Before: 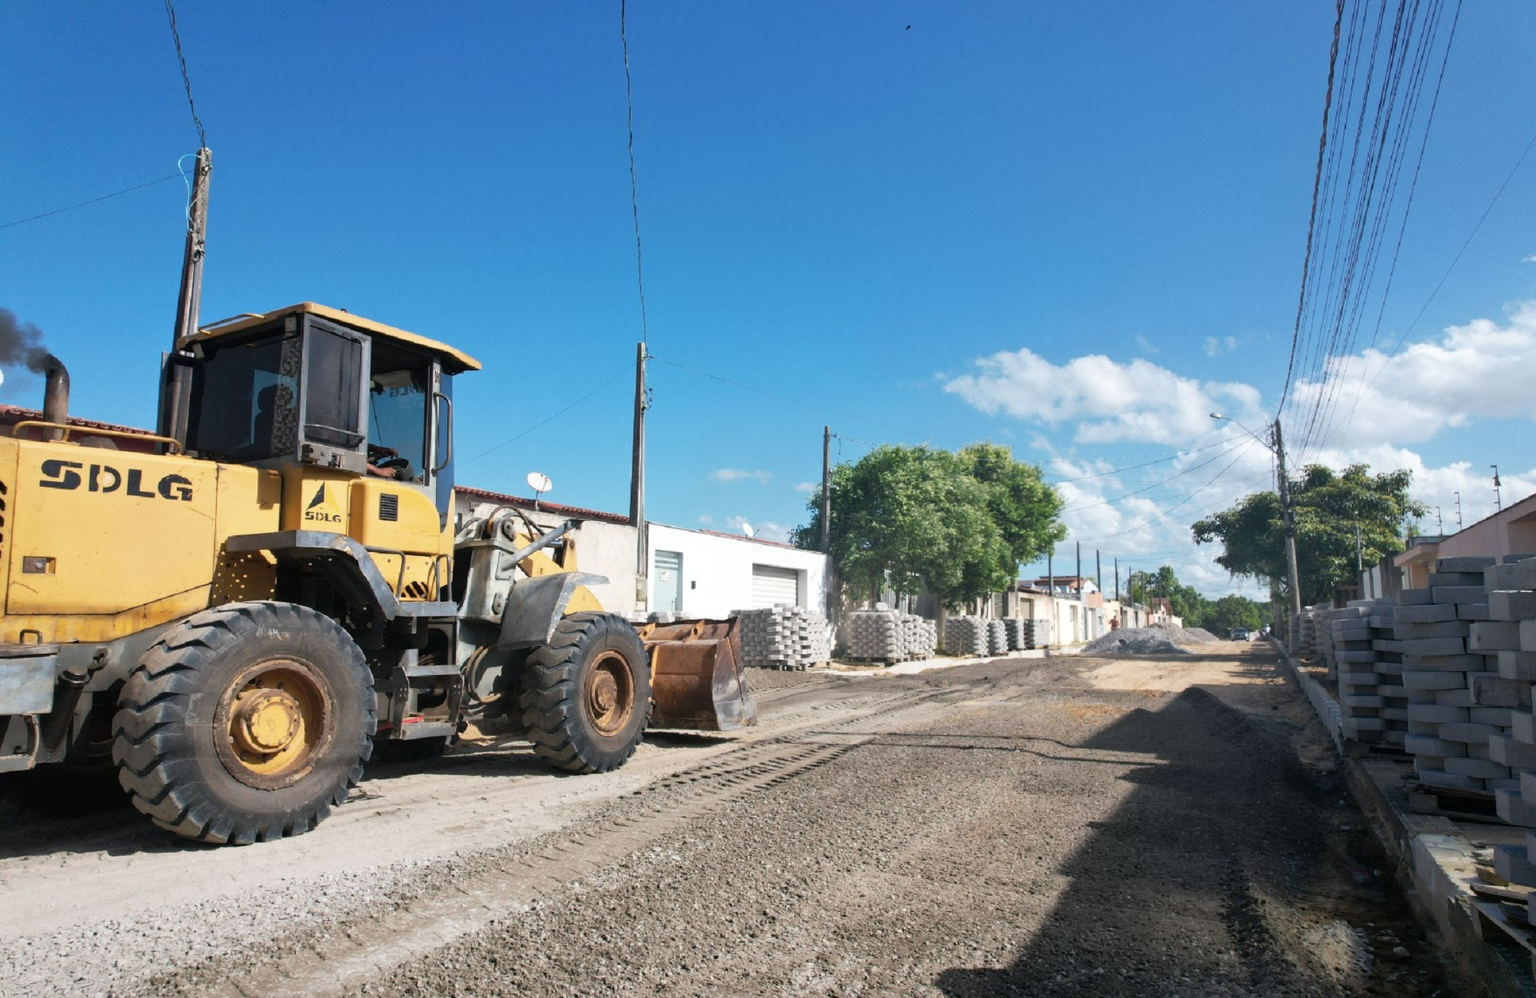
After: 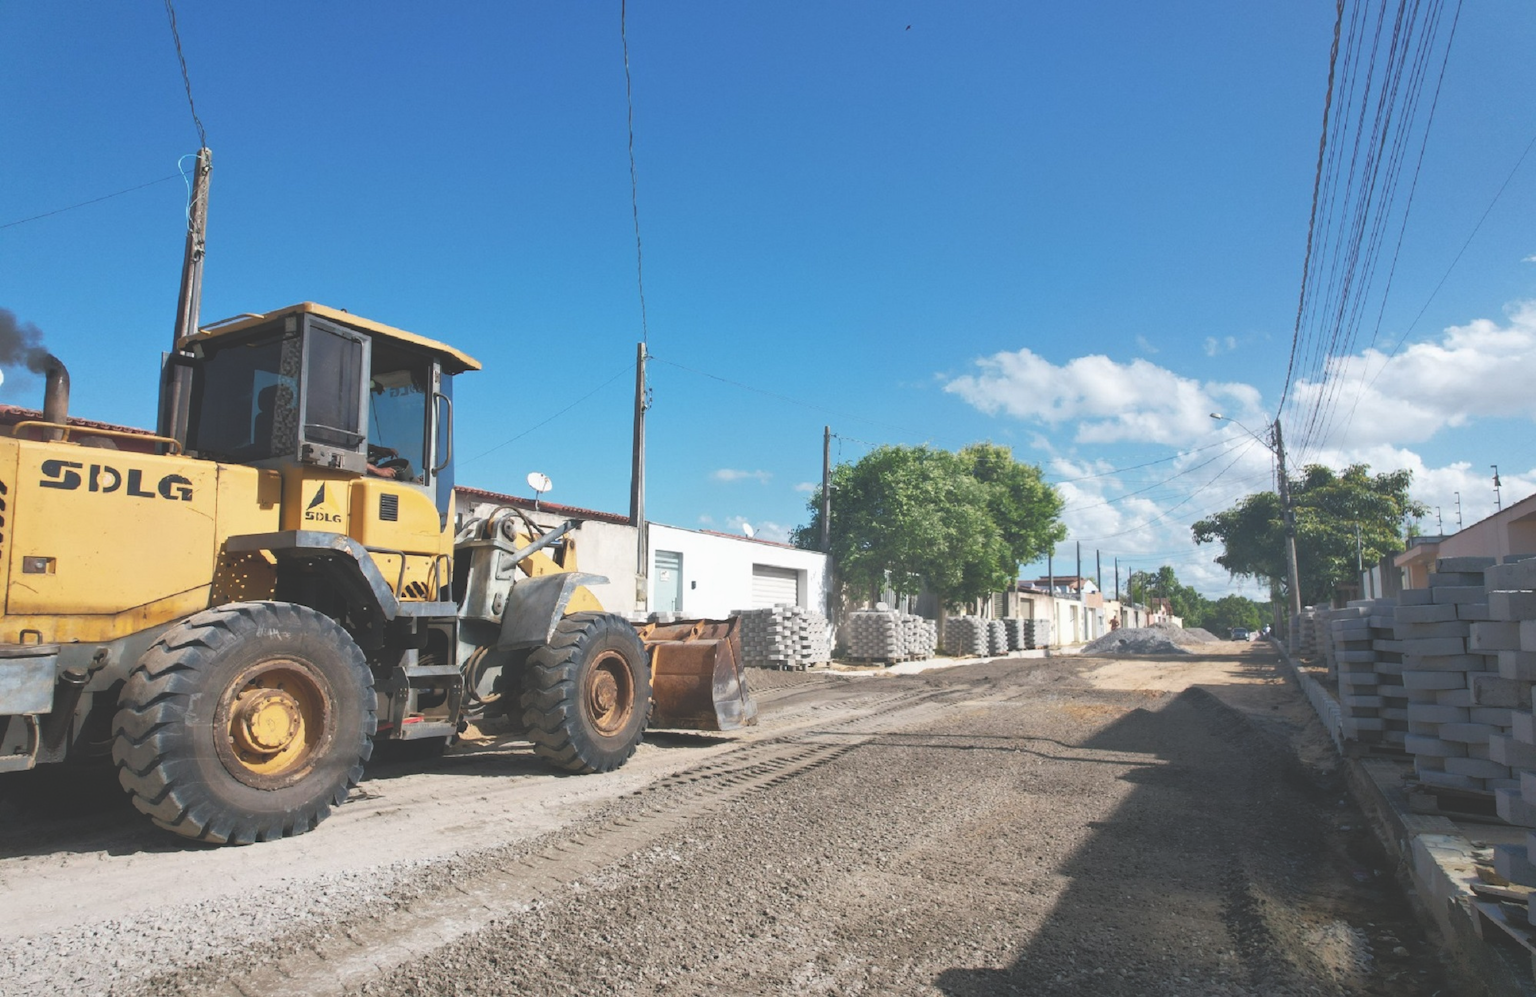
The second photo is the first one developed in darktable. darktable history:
exposure: black level correction -0.023, exposure -0.039 EV, compensate highlight preservation false
rgb curve: curves: ch0 [(0, 0) (0.053, 0.068) (0.122, 0.128) (1, 1)]
